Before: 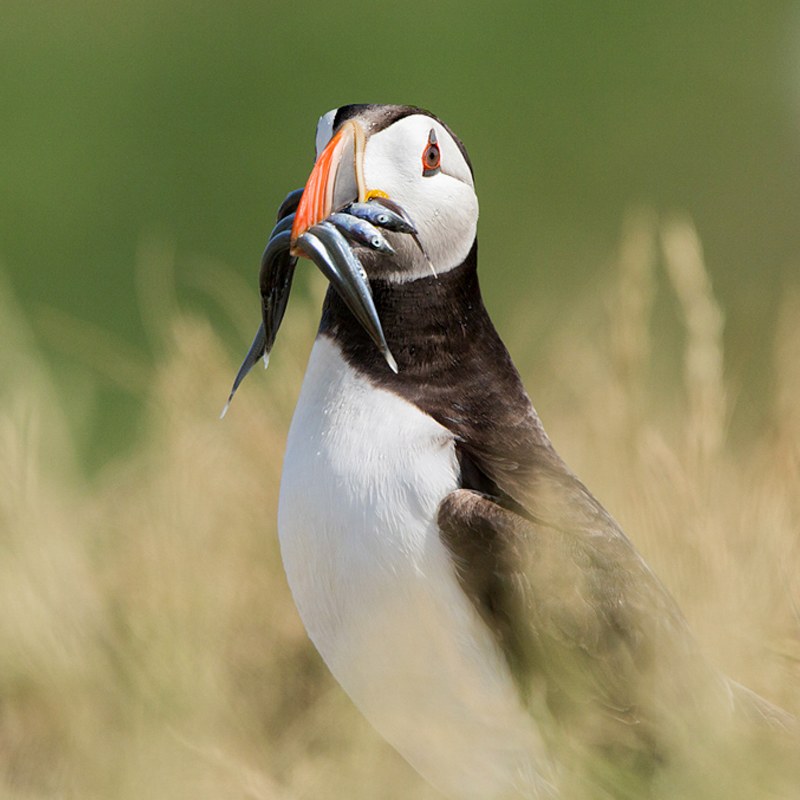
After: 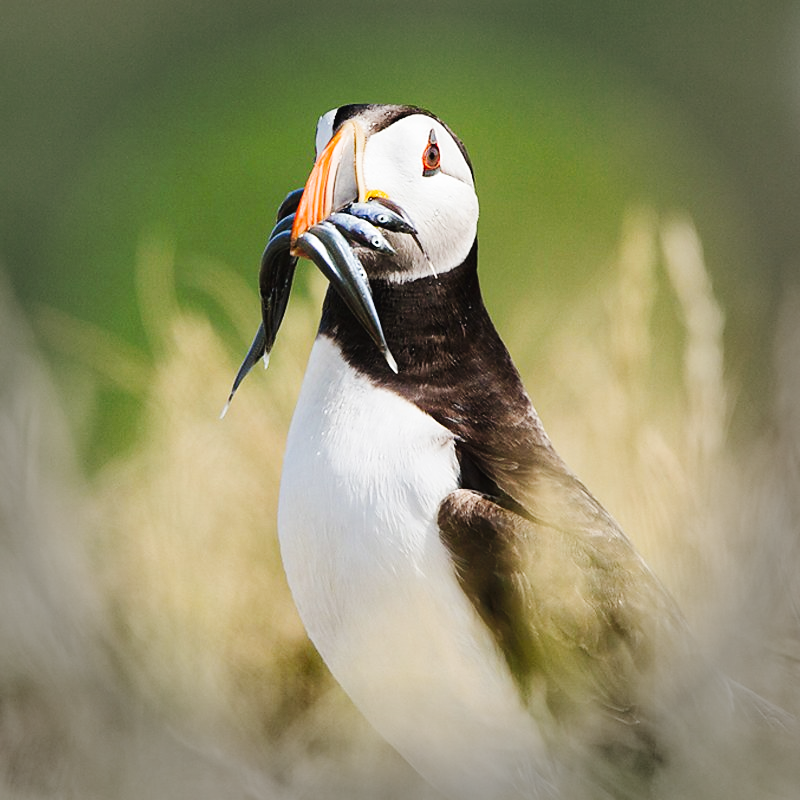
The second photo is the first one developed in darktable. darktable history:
vignetting: fall-off start 69.03%, fall-off radius 28.9%, width/height ratio 0.992, shape 0.838, unbound false
shadows and highlights: shadows 52.56, soften with gaussian
tone curve: curves: ch0 [(0, 0.026) (0.184, 0.172) (0.391, 0.468) (0.446, 0.56) (0.605, 0.758) (0.831, 0.931) (0.992, 1)]; ch1 [(0, 0) (0.437, 0.447) (0.501, 0.502) (0.538, 0.539) (0.574, 0.589) (0.617, 0.64) (0.699, 0.749) (0.859, 0.919) (1, 1)]; ch2 [(0, 0) (0.33, 0.301) (0.421, 0.443) (0.447, 0.482) (0.499, 0.509) (0.538, 0.564) (0.585, 0.615) (0.664, 0.664) (1, 1)], preserve colors none
sharpen: radius 1.036, threshold 1.01
contrast brightness saturation: contrast 0.009, saturation -0.06
